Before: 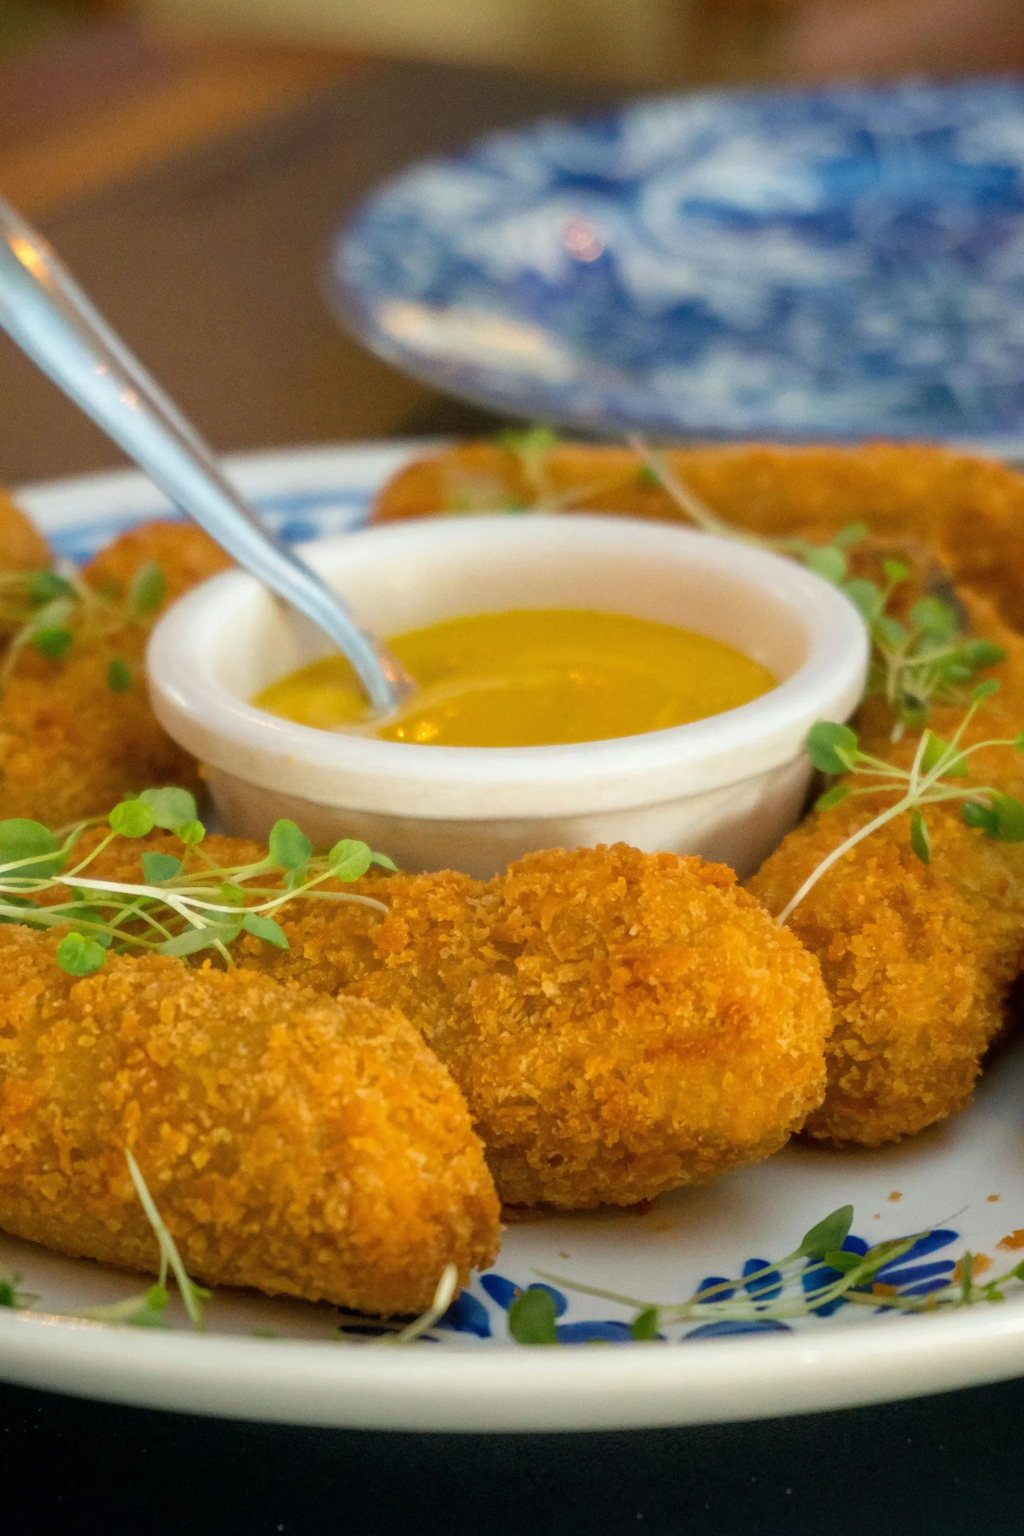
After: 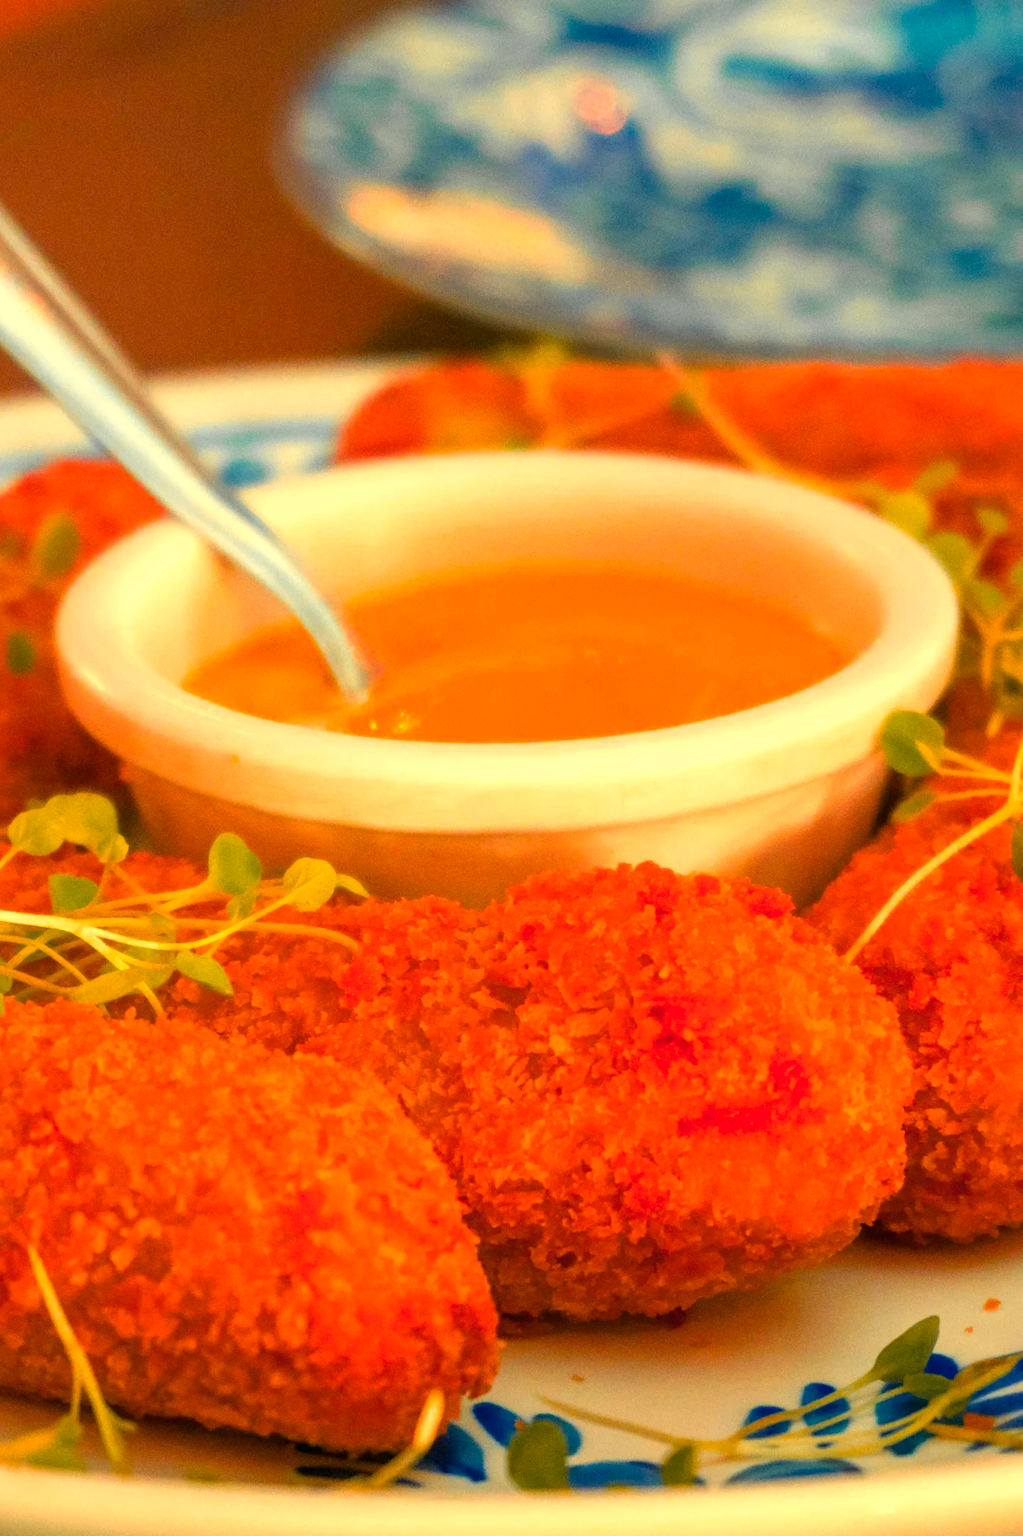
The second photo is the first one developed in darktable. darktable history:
color balance rgb: perceptual saturation grading › global saturation 36%, perceptual brilliance grading › global brilliance 10%, global vibrance 20%
color zones: curves: ch1 [(0.263, 0.53) (0.376, 0.287) (0.487, 0.512) (0.748, 0.547) (1, 0.513)]; ch2 [(0.262, 0.45) (0.751, 0.477)], mix 31.98%
crop and rotate: left 10.071%, top 10.071%, right 10.02%, bottom 10.02%
white balance: red 1.08, blue 0.791
